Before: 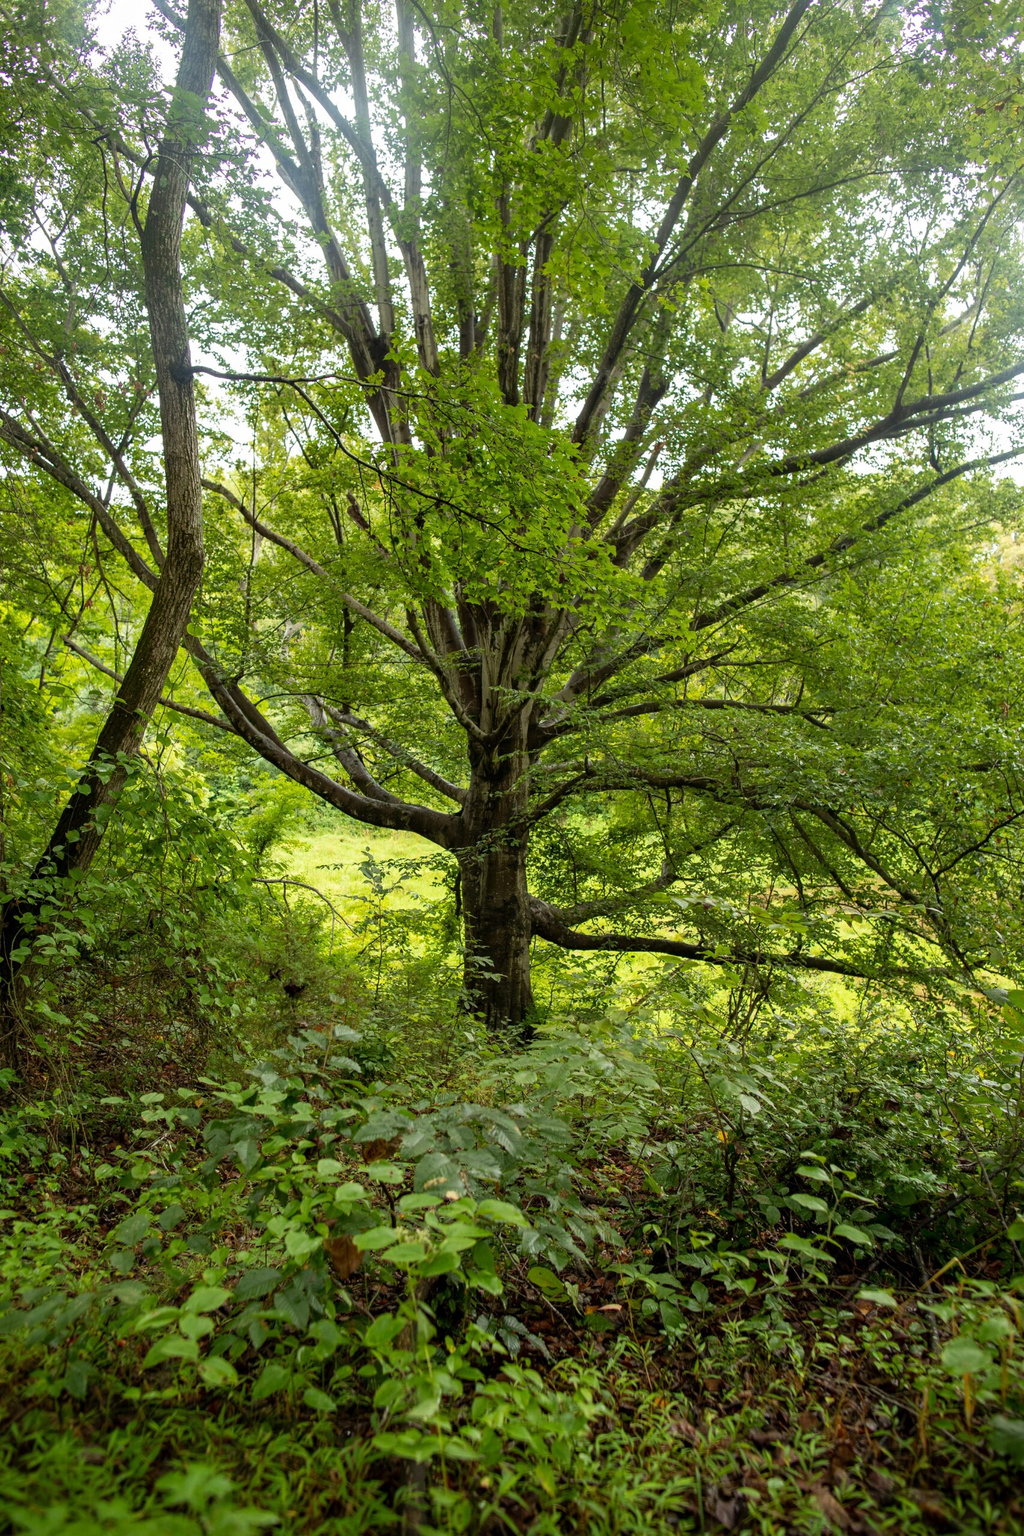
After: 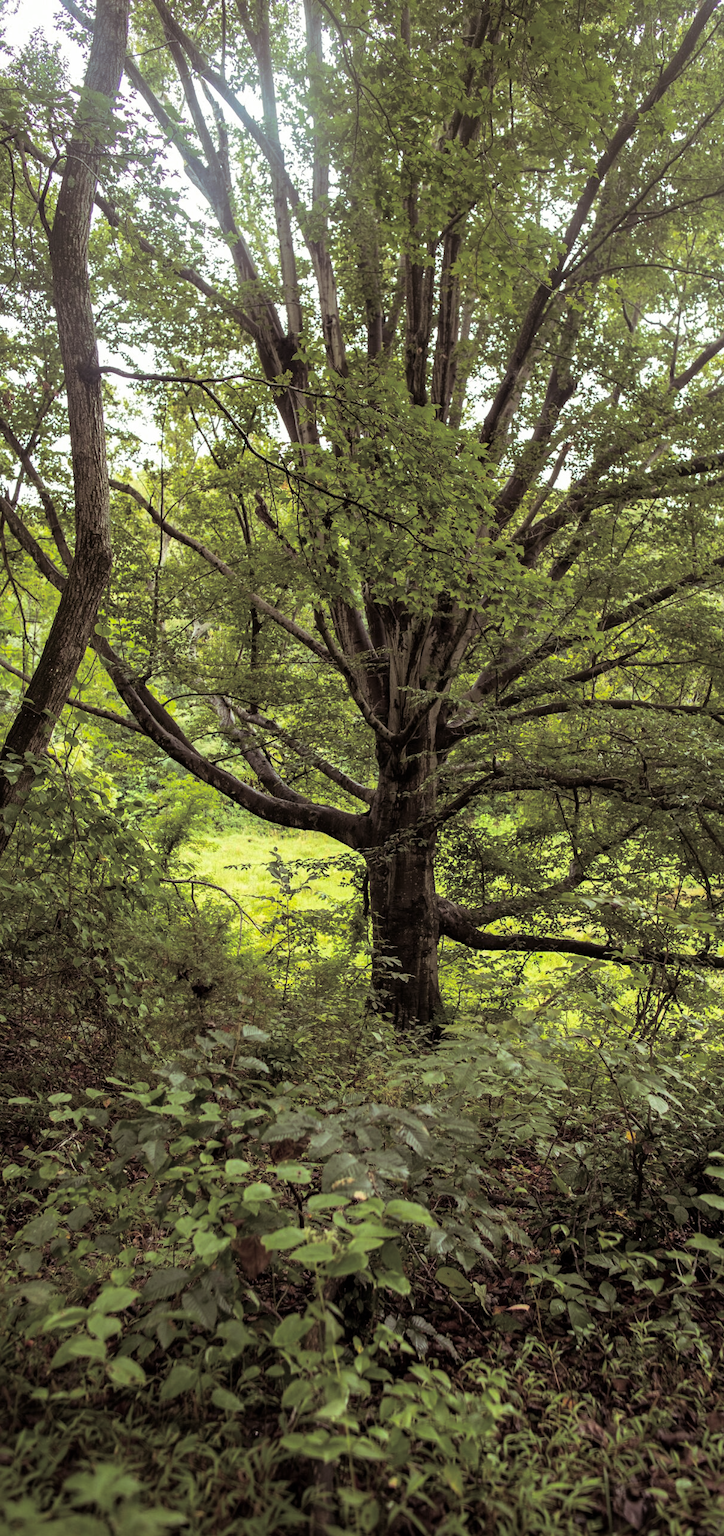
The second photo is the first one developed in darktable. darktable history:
split-toning: shadows › saturation 0.2
crop and rotate: left 9.061%, right 20.142%
